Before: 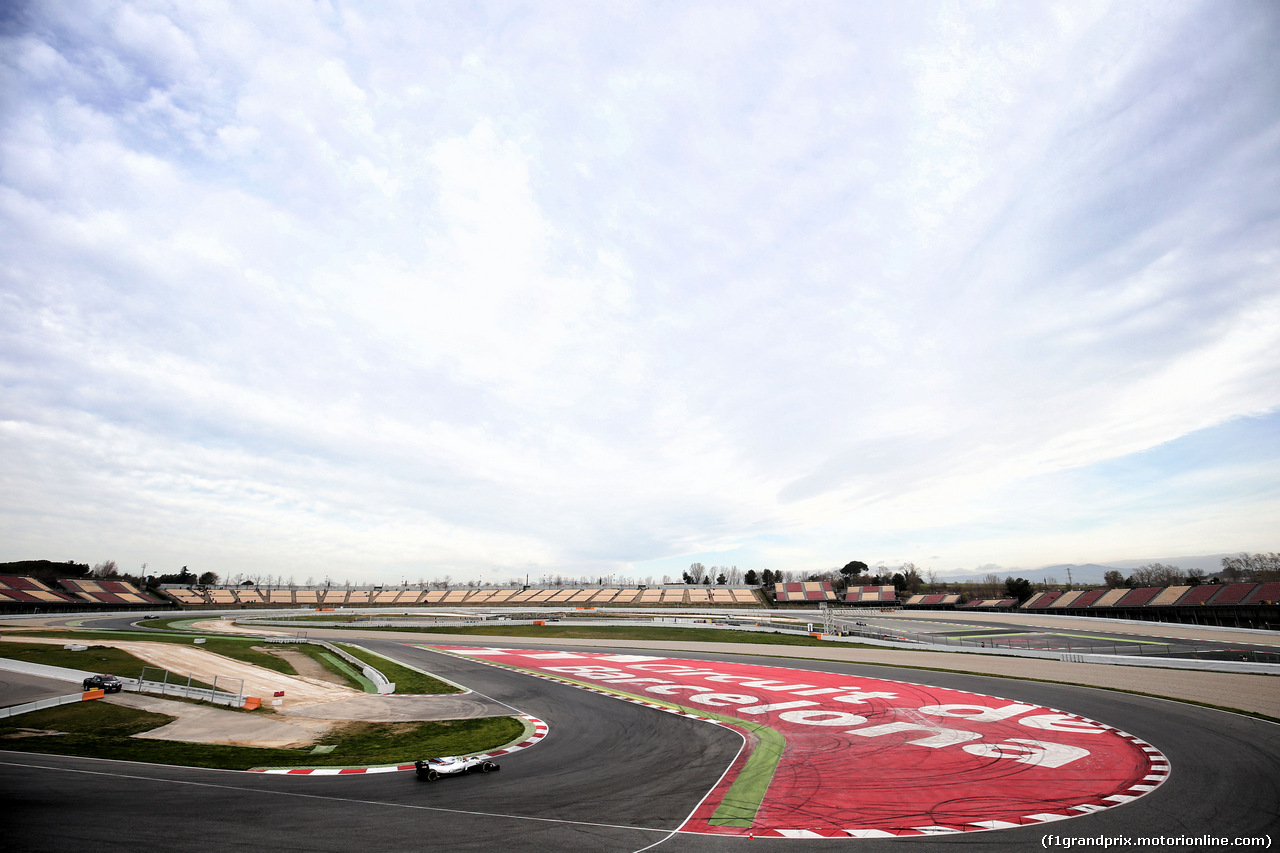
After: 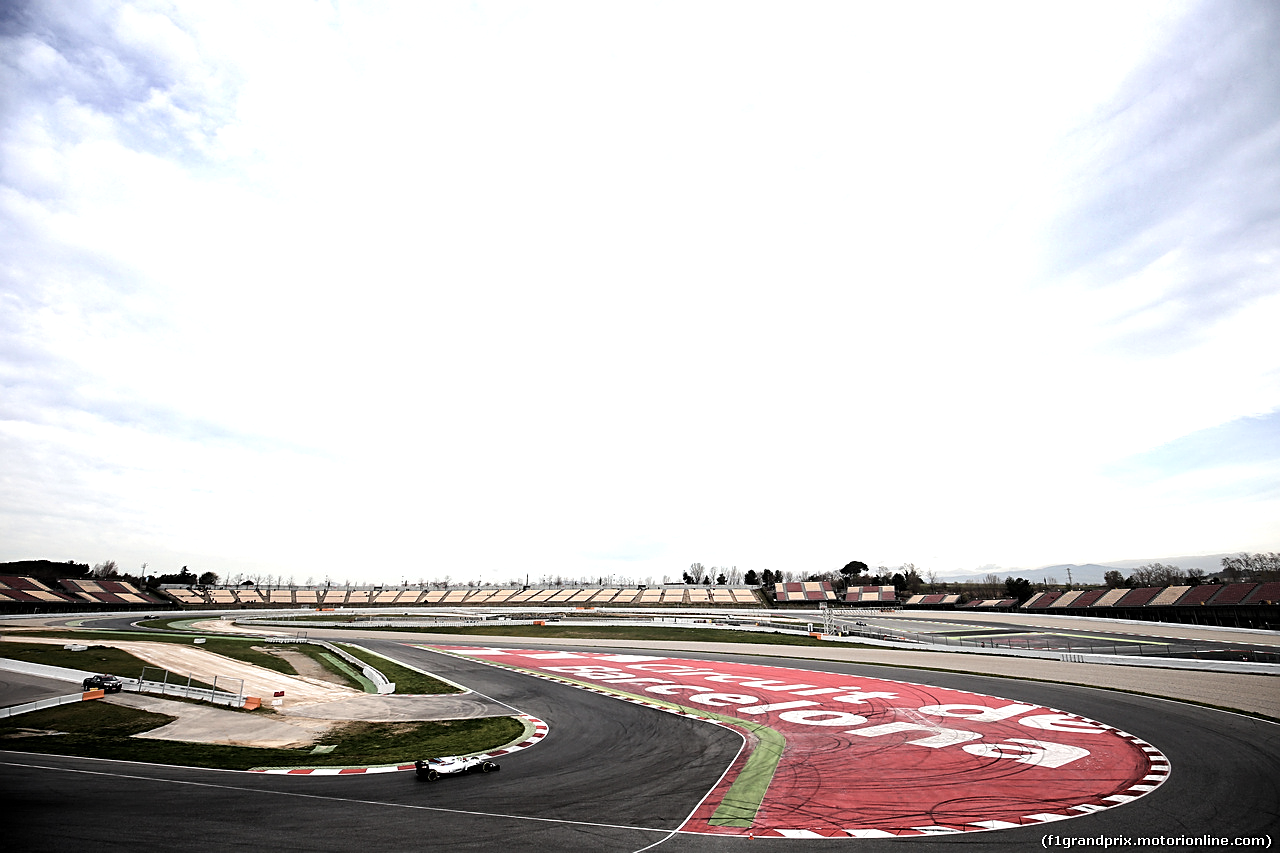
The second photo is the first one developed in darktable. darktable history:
tone equalizer: -8 EV -0.417 EV, -7 EV -0.389 EV, -6 EV -0.333 EV, -5 EV -0.222 EV, -3 EV 0.222 EV, -2 EV 0.333 EV, -1 EV 0.389 EV, +0 EV 0.417 EV, edges refinement/feathering 500, mask exposure compensation -1.57 EV, preserve details no
sharpen: on, module defaults
contrast brightness saturation: contrast 0.06, brightness -0.01, saturation -0.23
